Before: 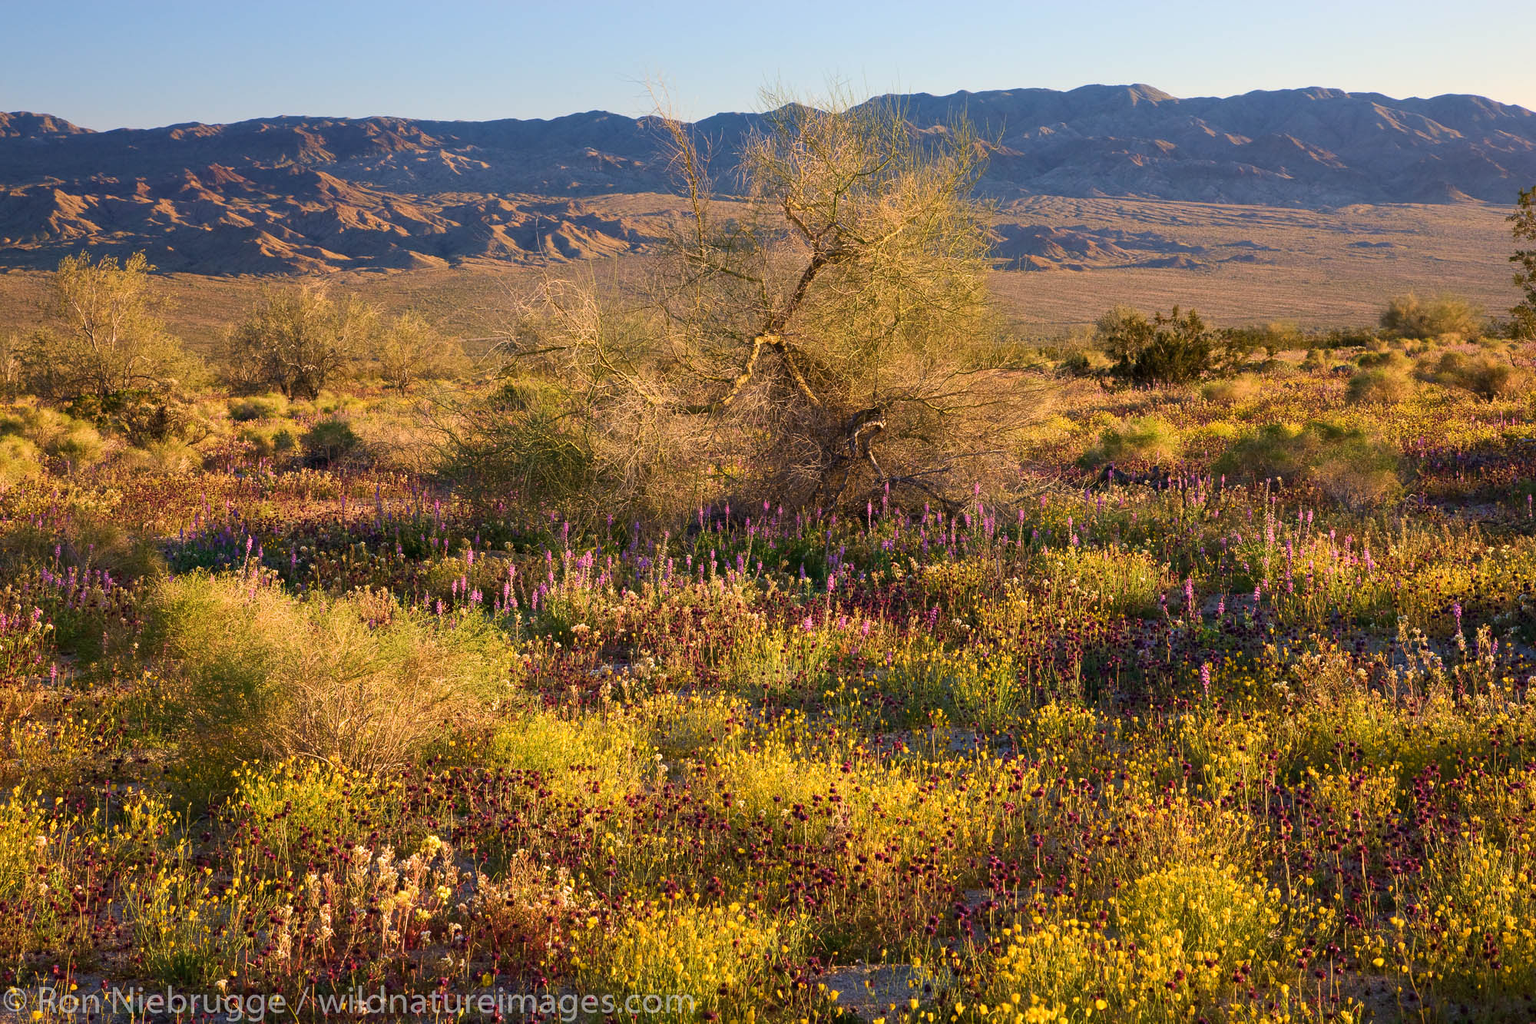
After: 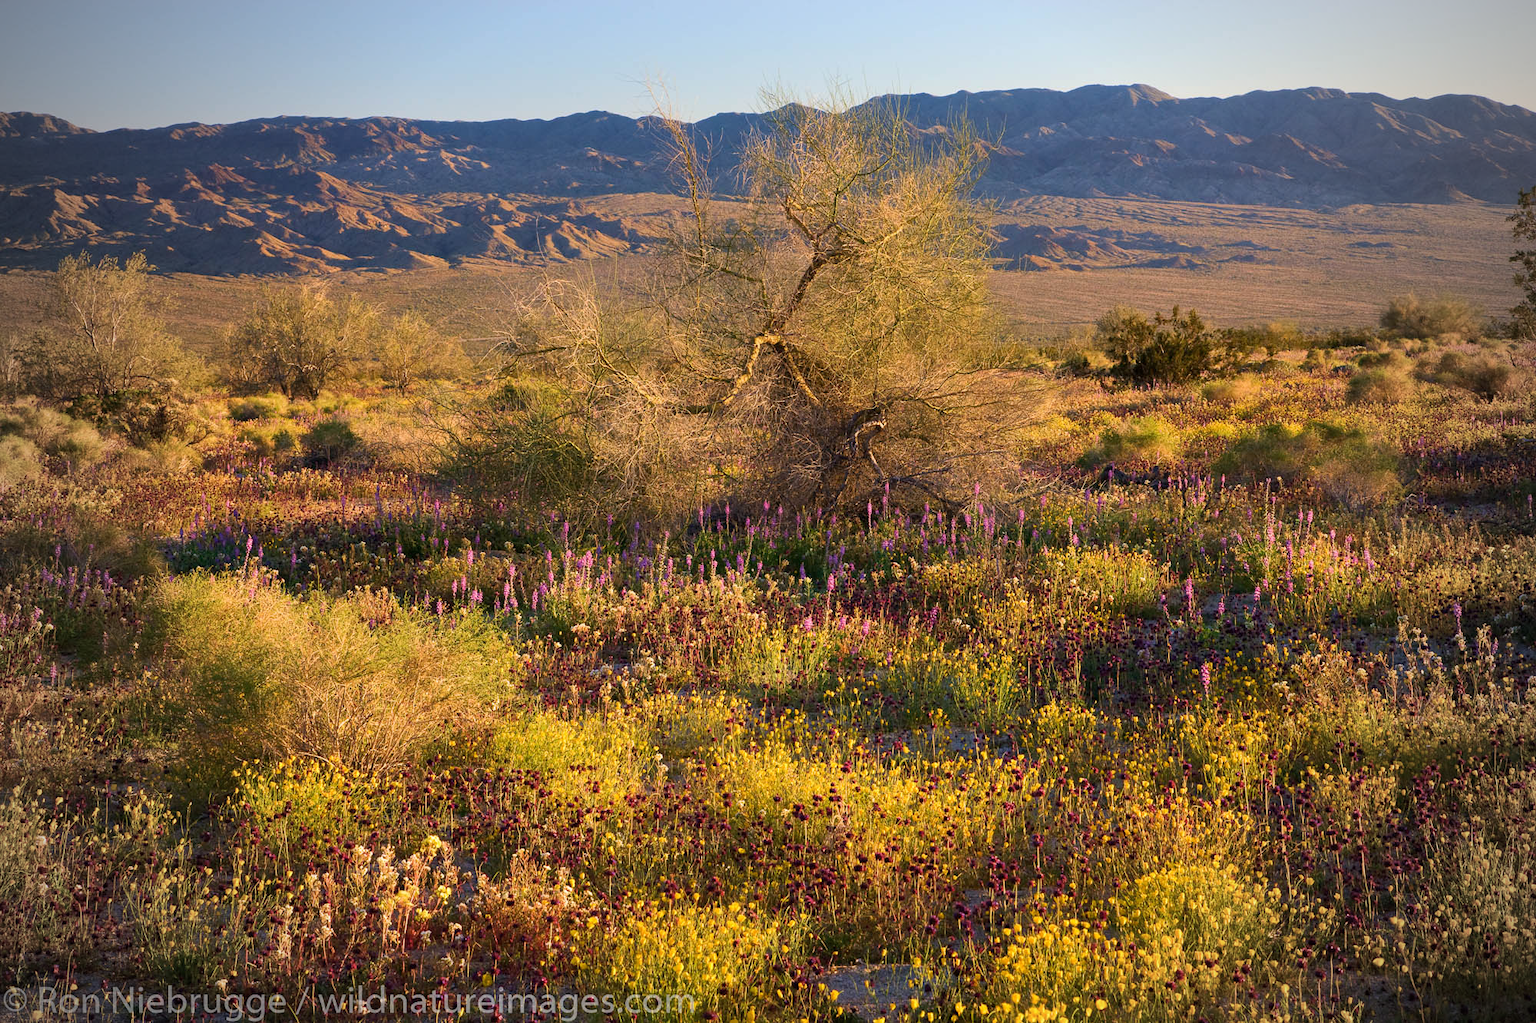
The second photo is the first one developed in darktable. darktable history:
vignetting: fall-off start 71.74%
white balance: emerald 1
